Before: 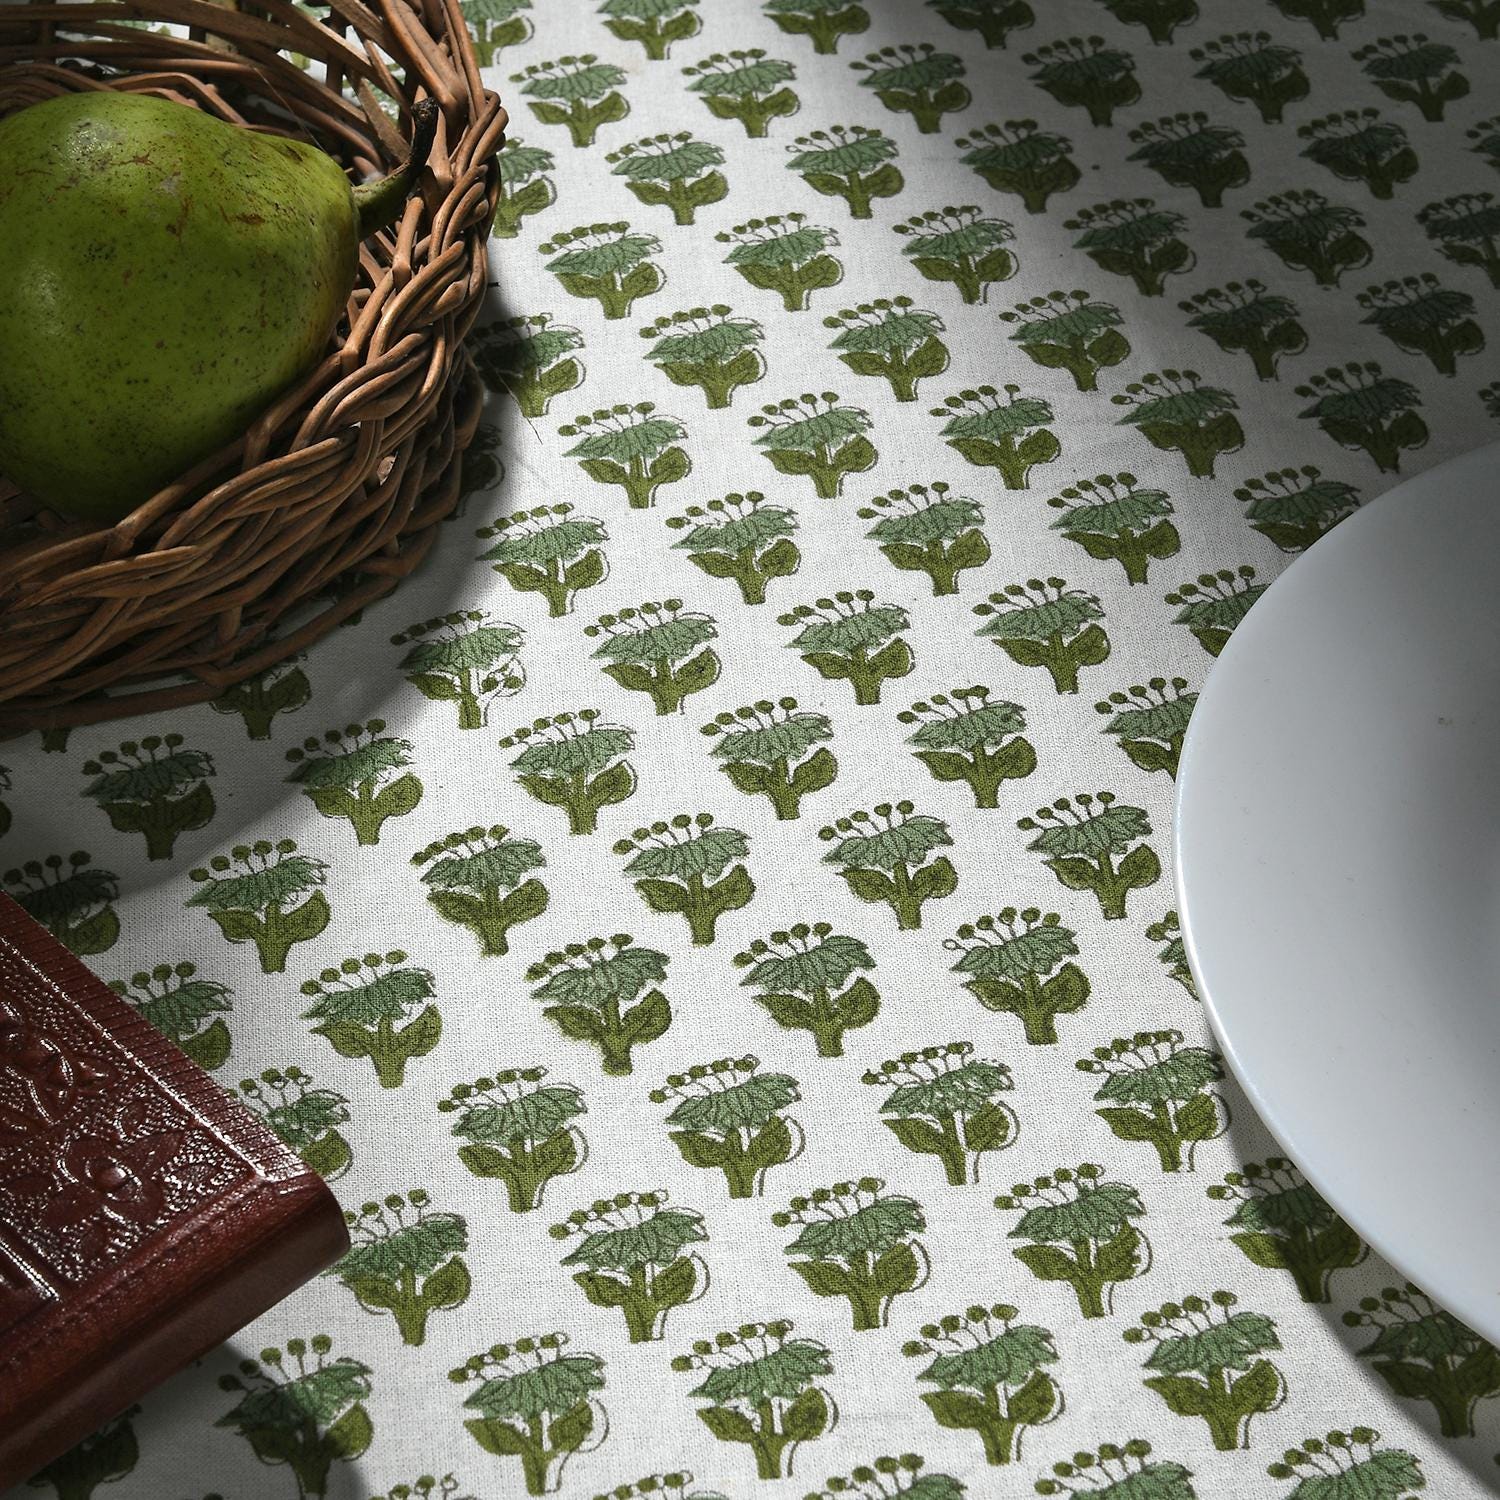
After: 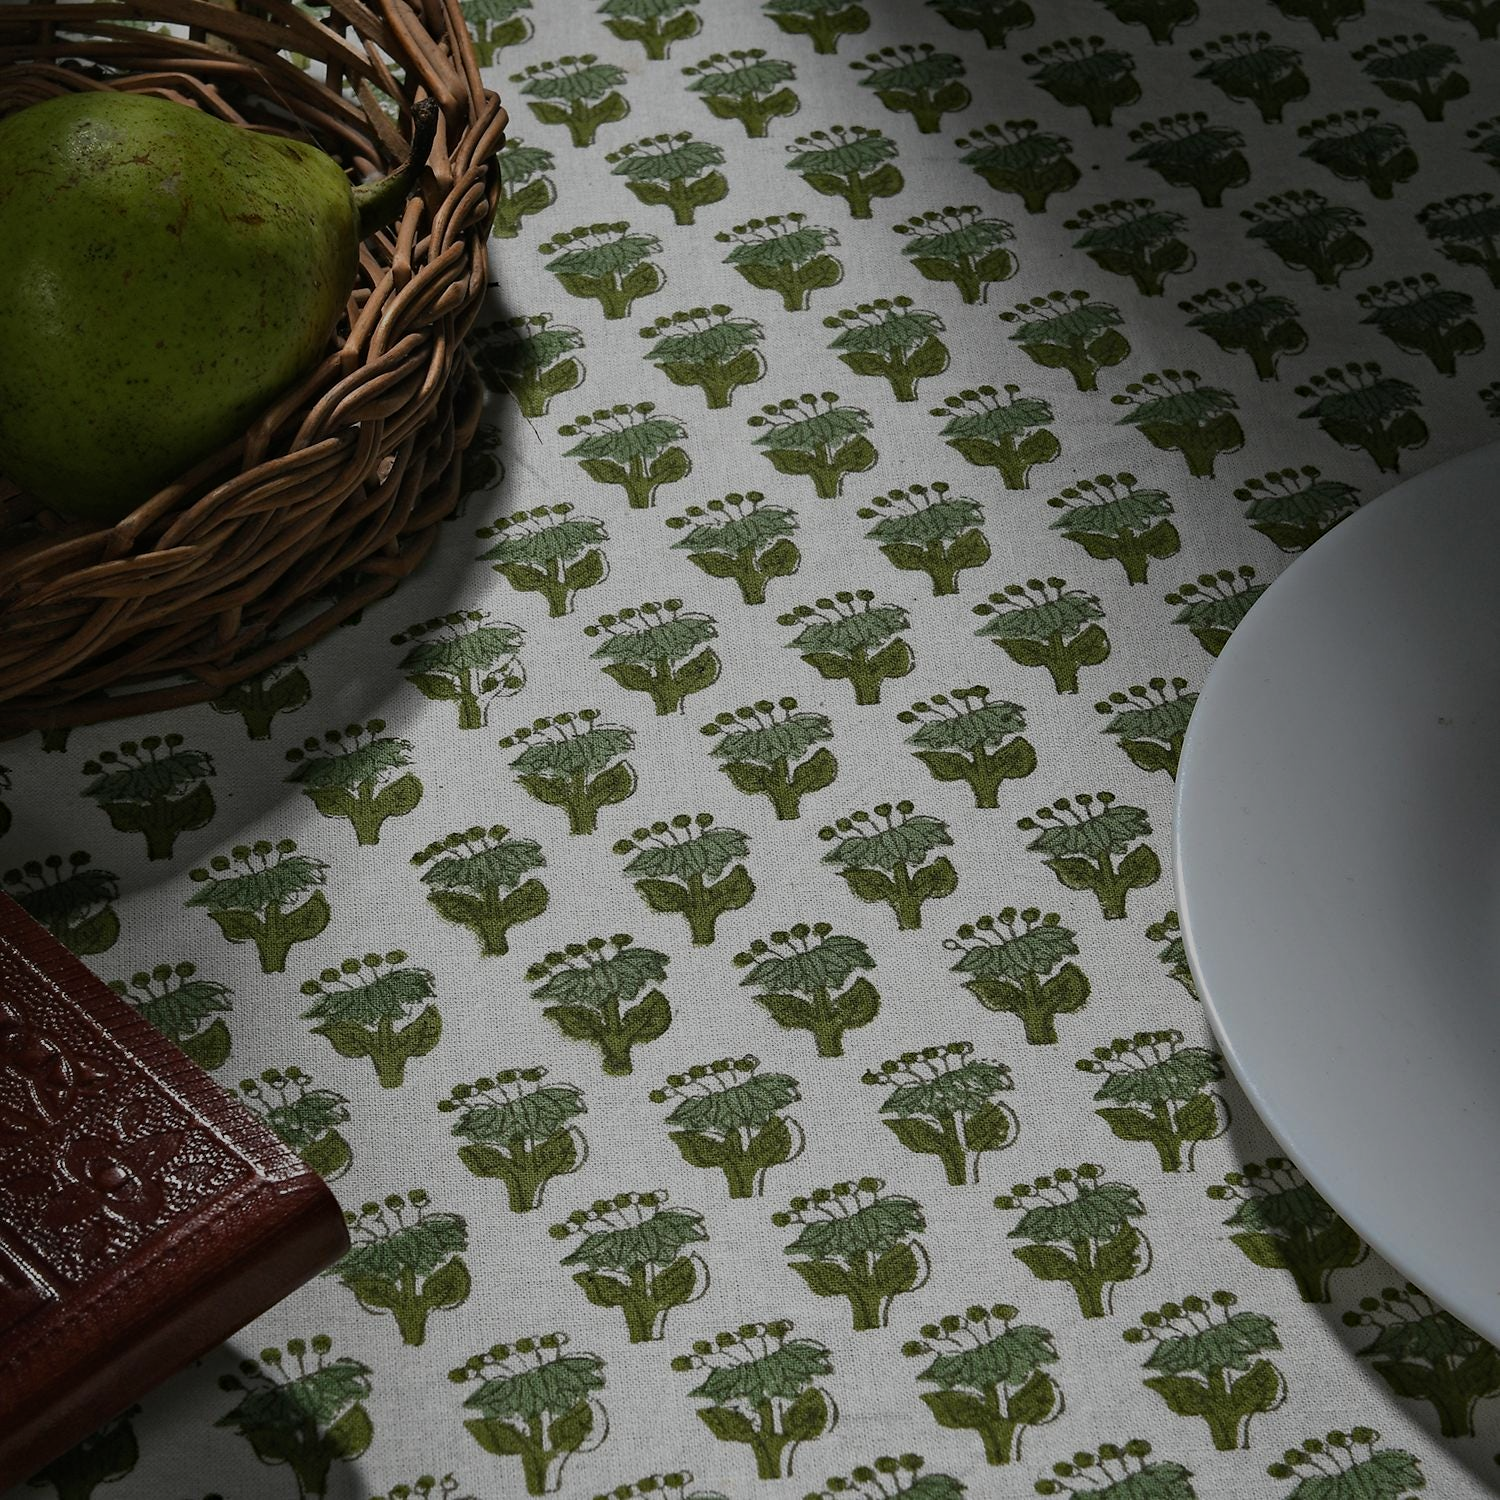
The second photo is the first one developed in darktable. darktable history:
exposure: exposure -1 EV, compensate highlight preservation false
haze removal: compatibility mode true, adaptive false
